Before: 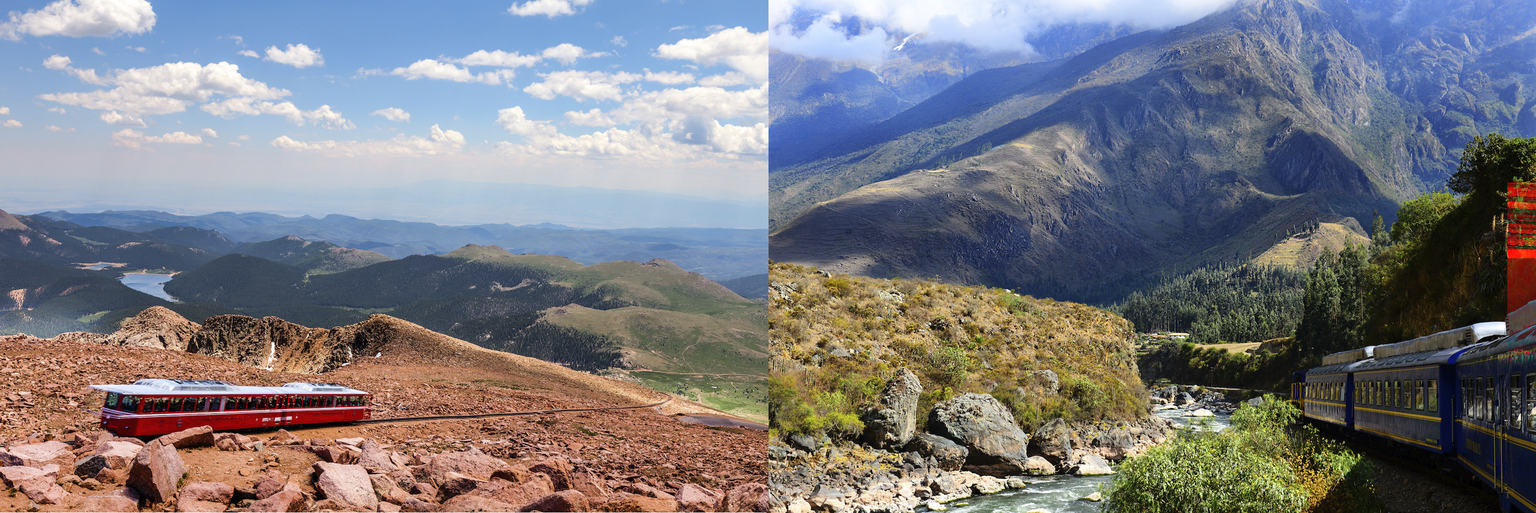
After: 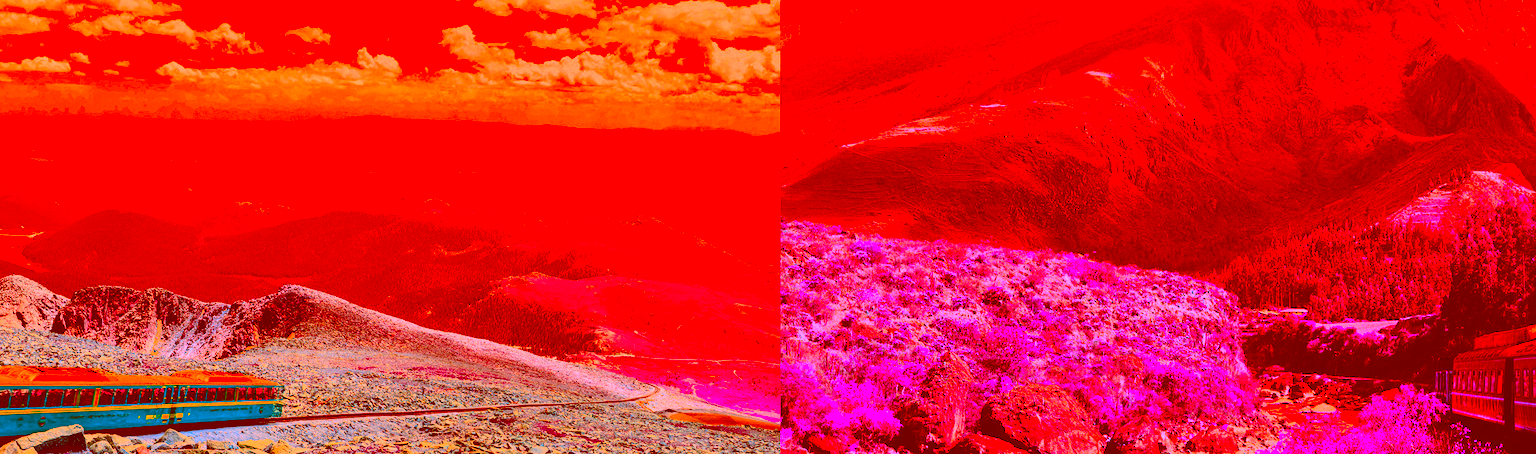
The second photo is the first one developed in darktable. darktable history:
color correction: highlights a* -39.42, highlights b* -39.32, shadows a* -39.69, shadows b* -39.54, saturation -2.94
tone equalizer: -8 EV -0.455 EV, -7 EV -0.373 EV, -6 EV -0.36 EV, -5 EV -0.208 EV, -3 EV 0.242 EV, -2 EV 0.313 EV, -1 EV 0.396 EV, +0 EV 0.415 EV, mask exposure compensation -0.51 EV
crop: left 9.515%, top 16.926%, right 10.667%, bottom 12.308%
